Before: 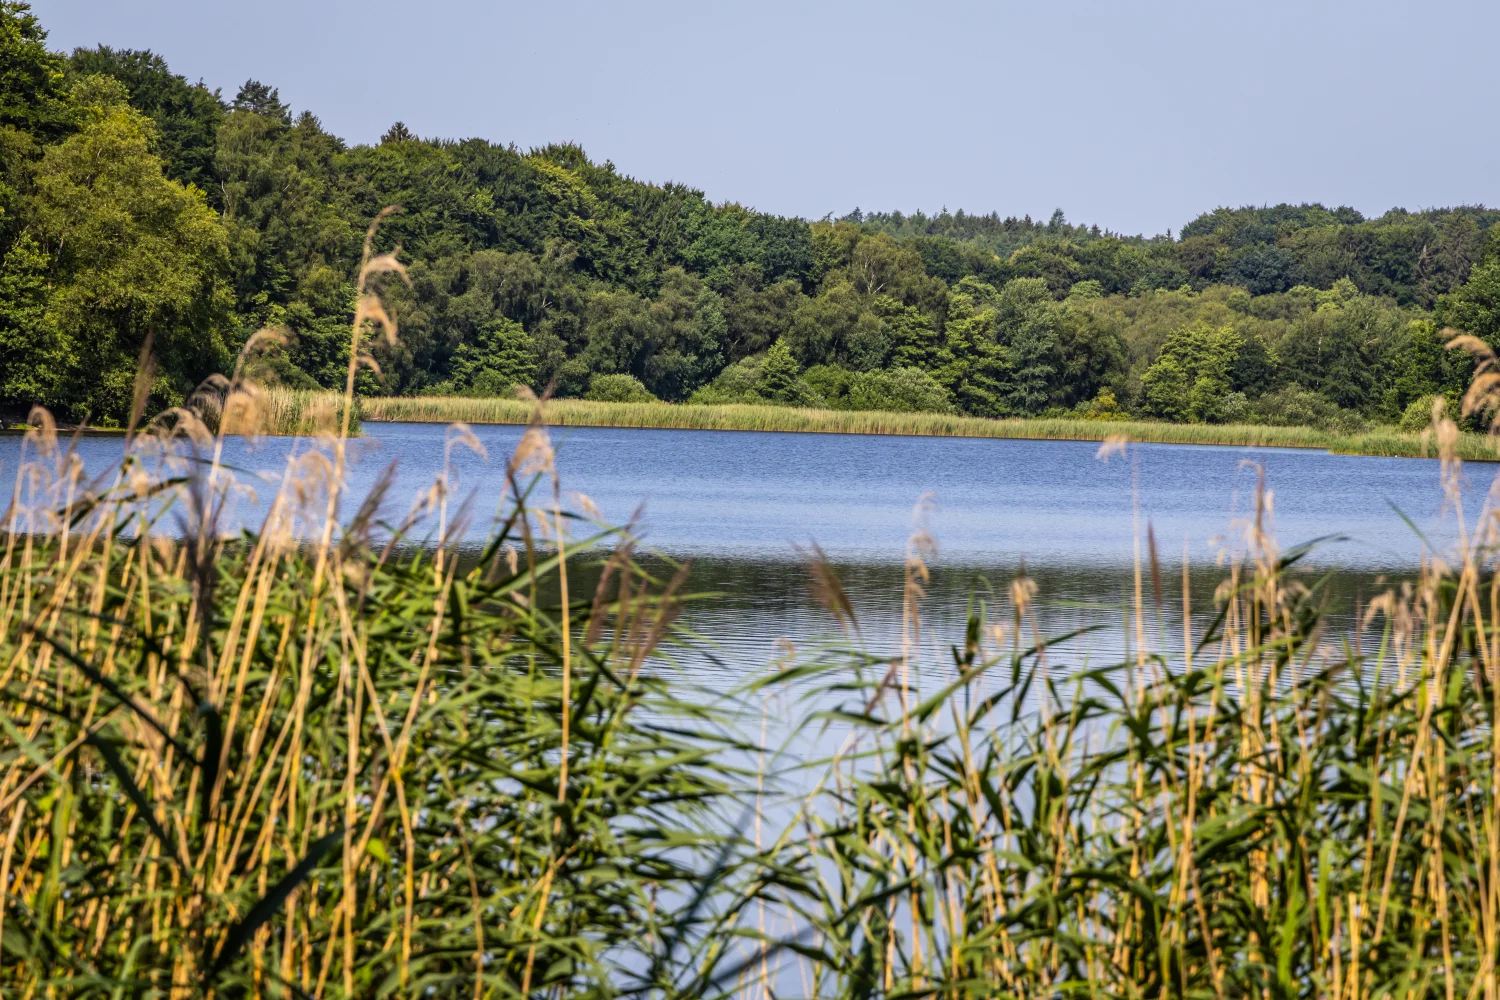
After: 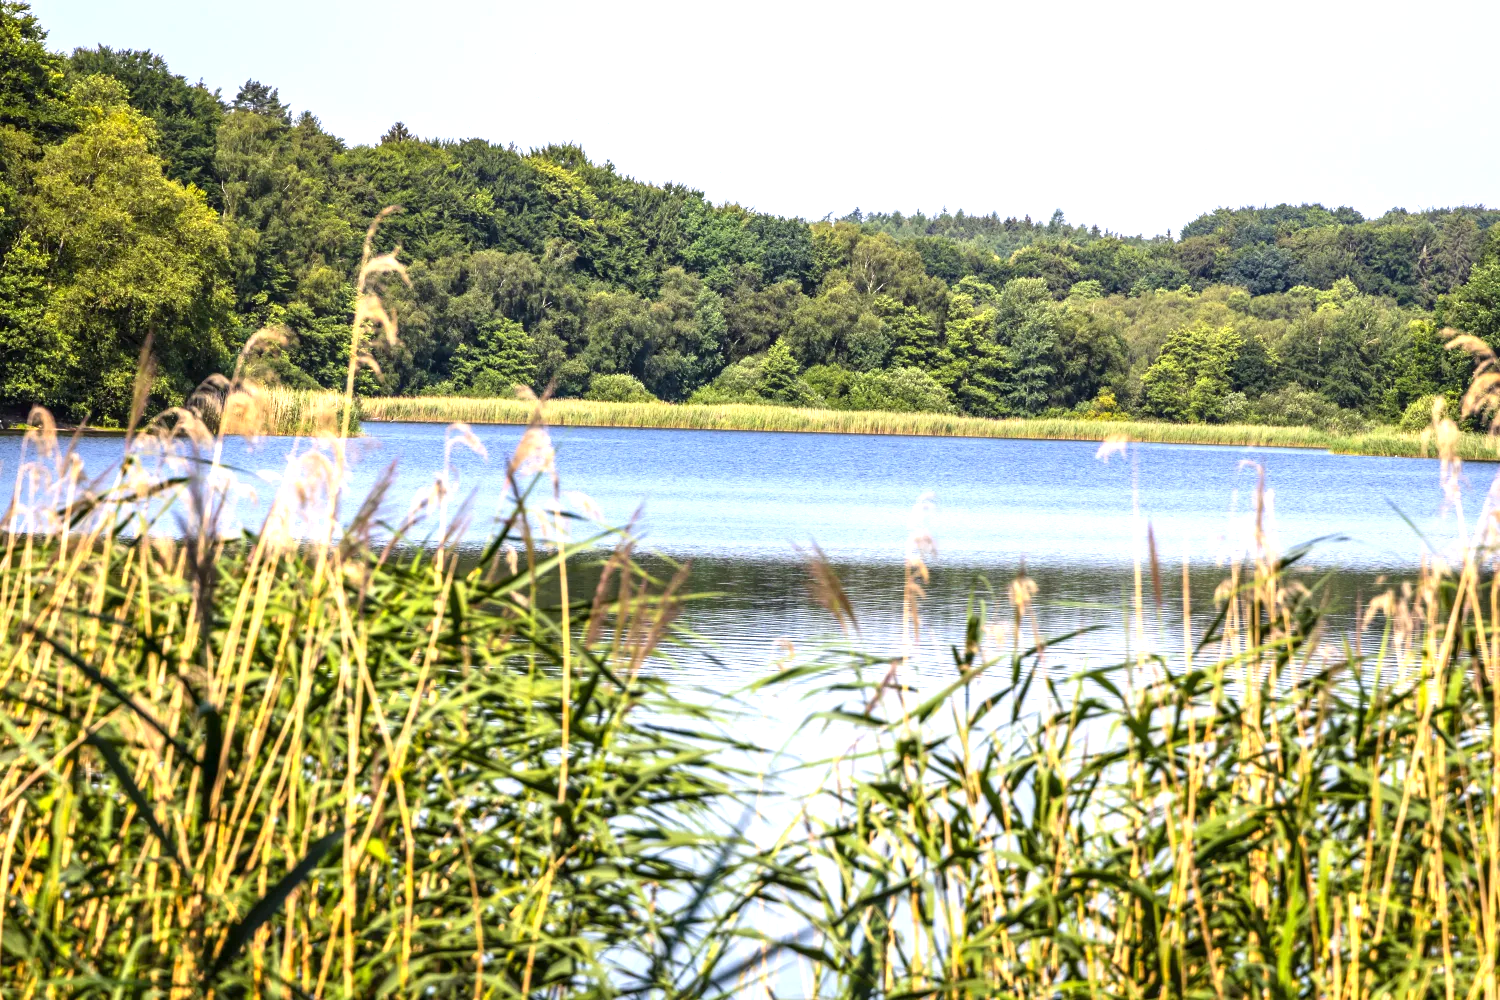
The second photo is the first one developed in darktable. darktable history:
exposure: exposure 1.137 EV, compensate highlight preservation false
